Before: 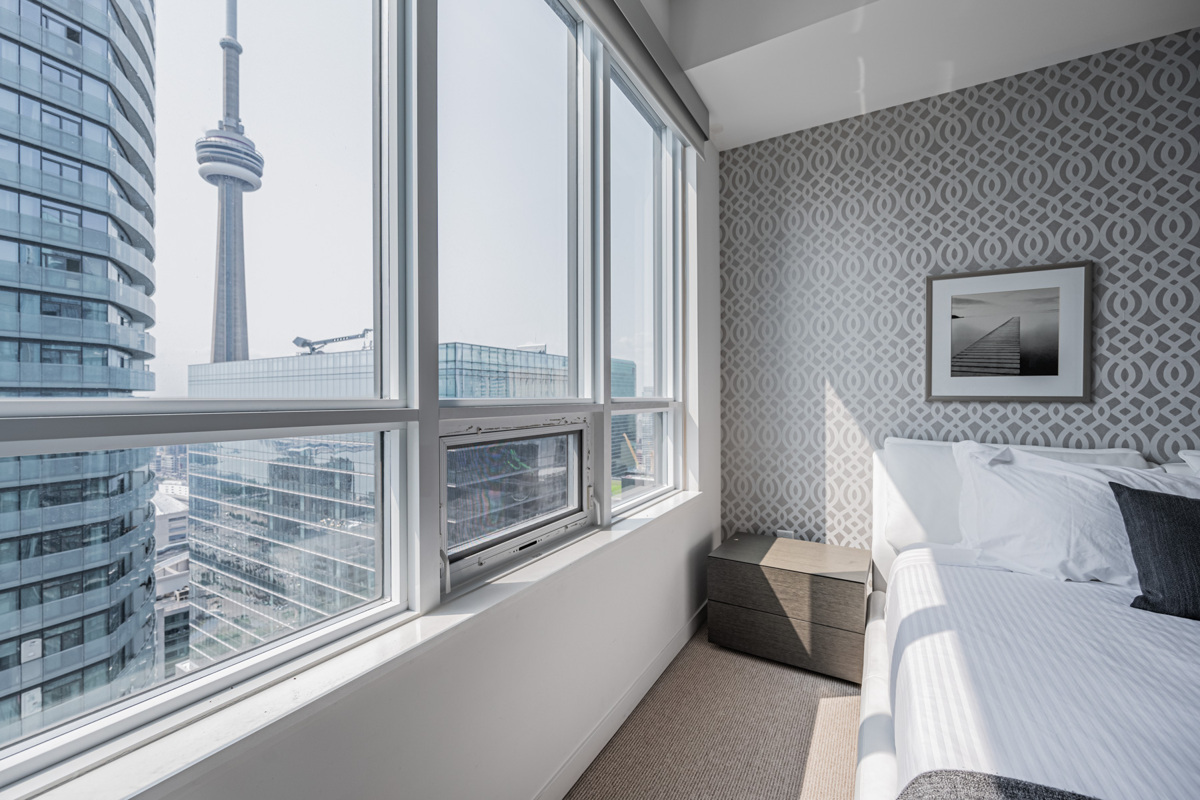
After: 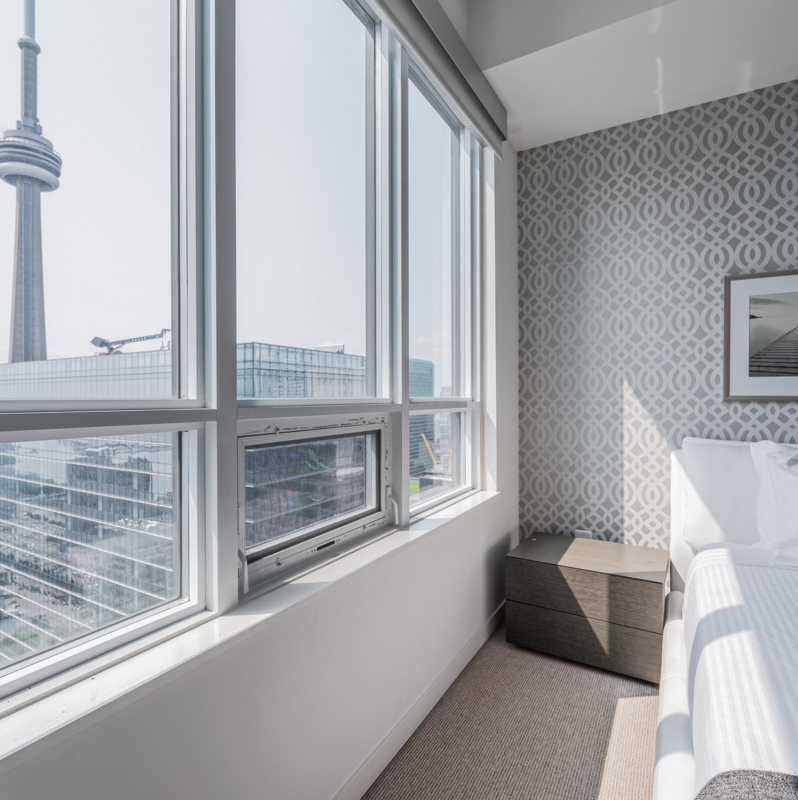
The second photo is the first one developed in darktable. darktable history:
soften: size 10%, saturation 50%, brightness 0.2 EV, mix 10%
crop: left 16.899%, right 16.556%
